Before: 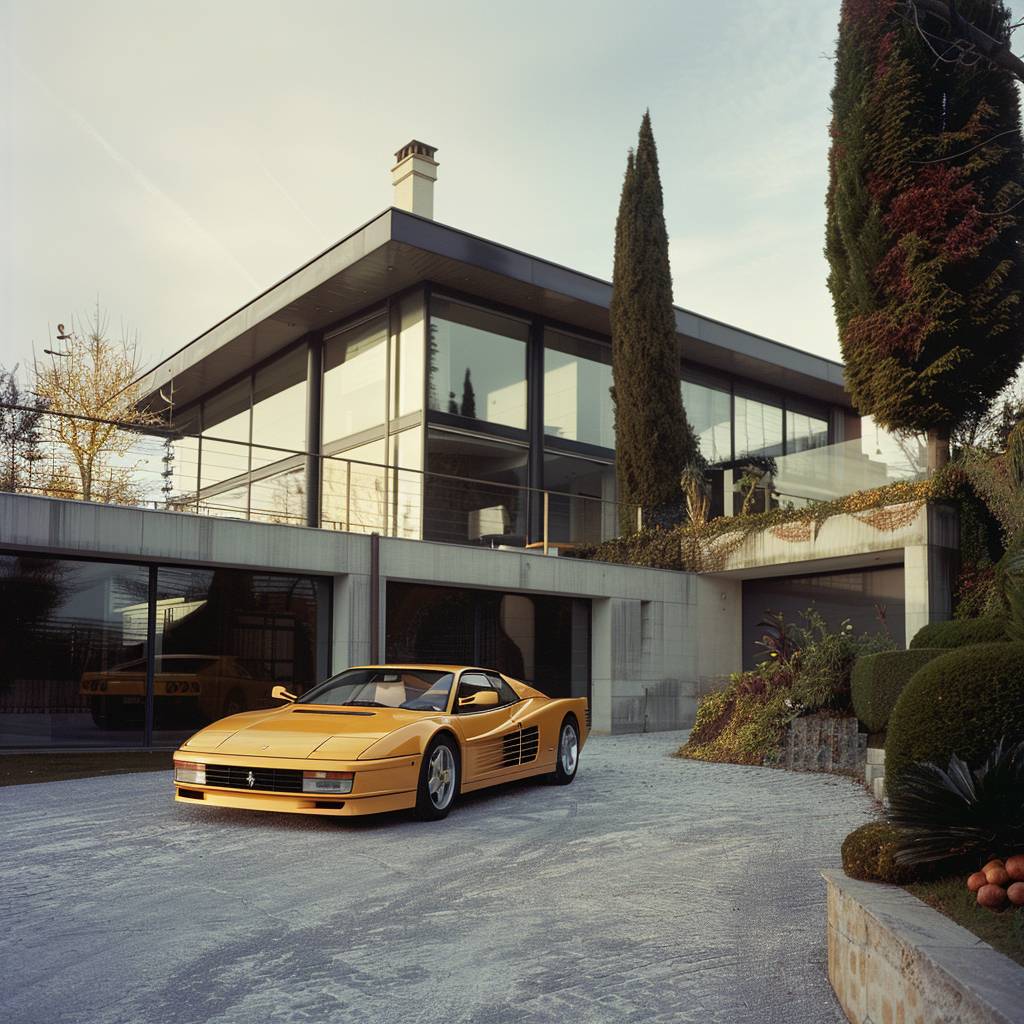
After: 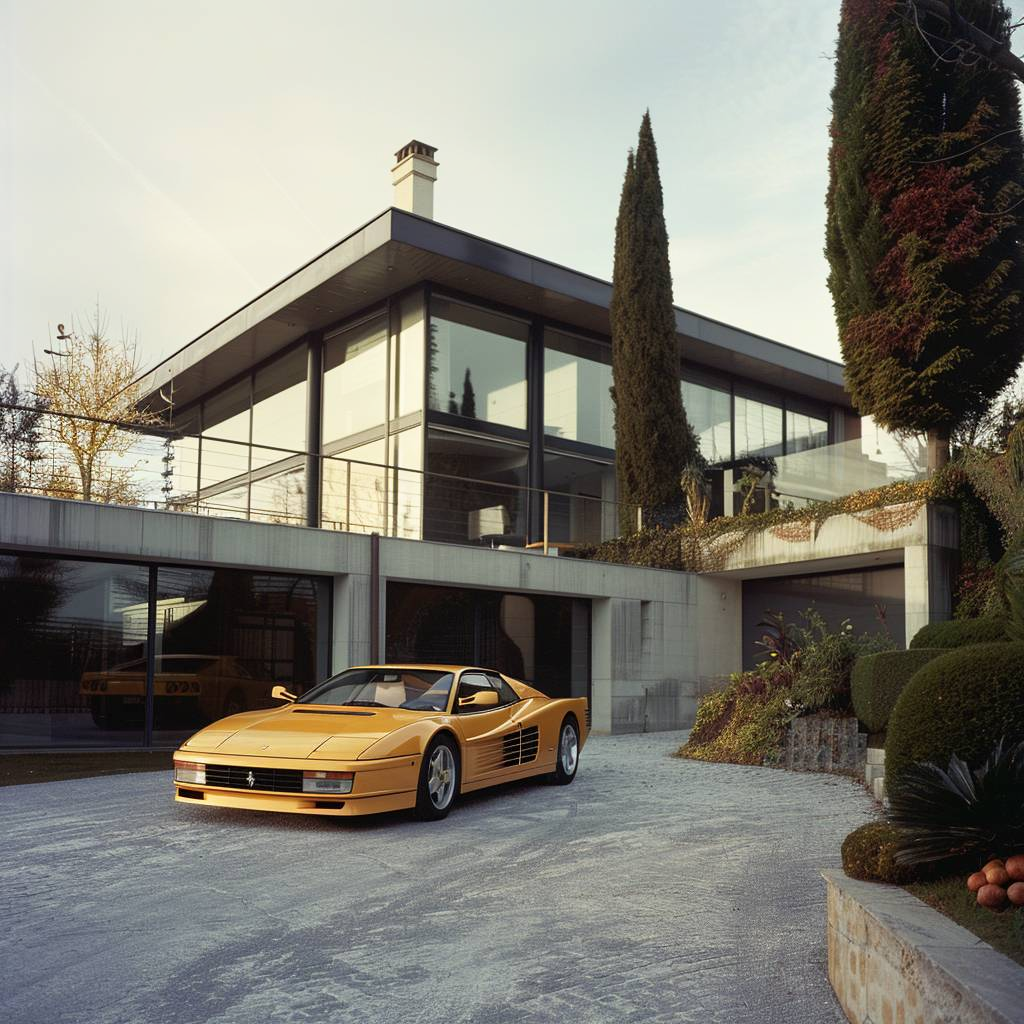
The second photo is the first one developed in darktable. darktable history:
shadows and highlights: shadows -0.135, highlights 40.88, shadows color adjustment 97.67%
